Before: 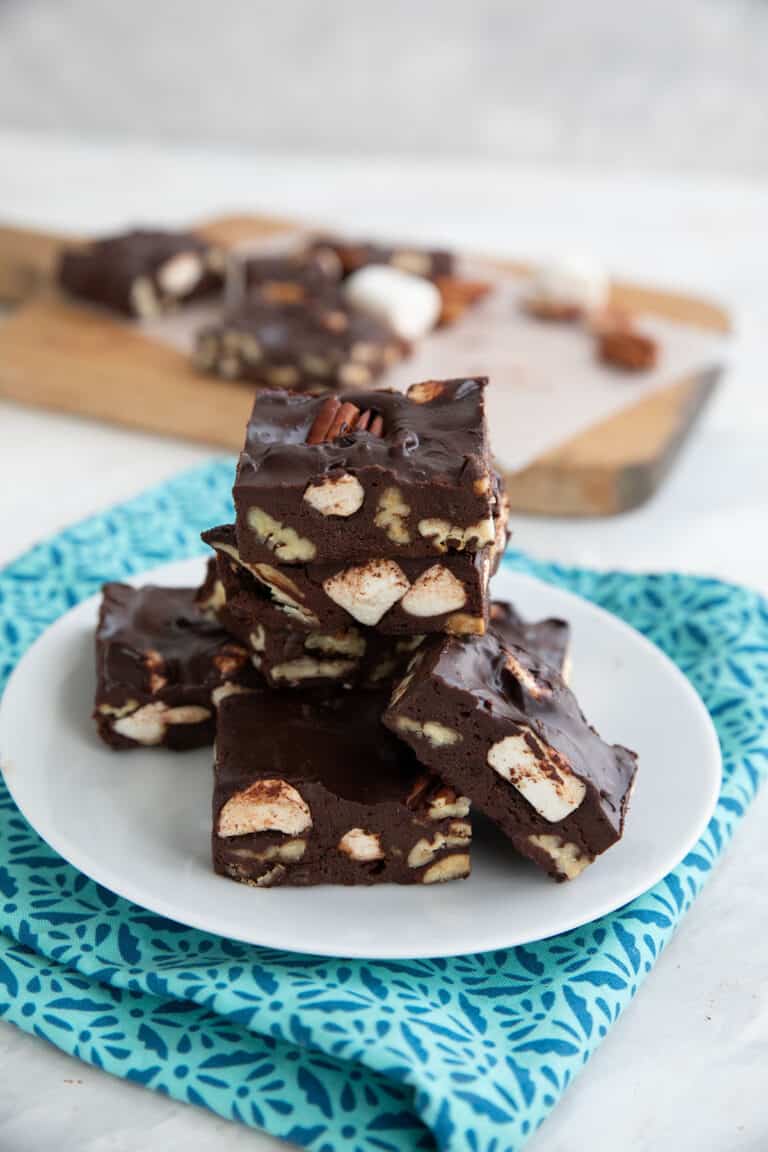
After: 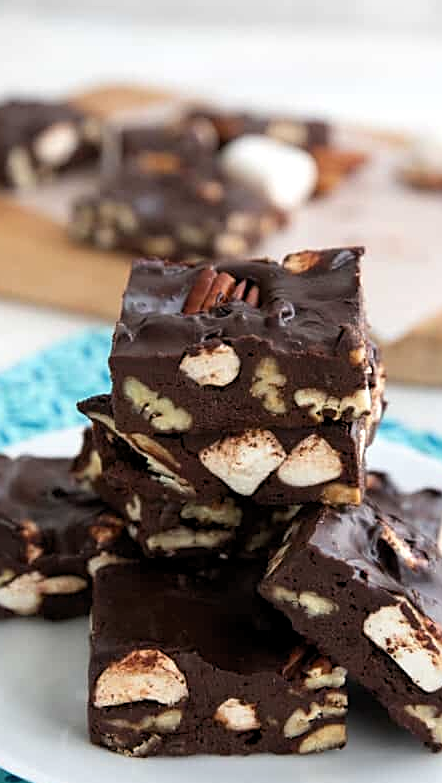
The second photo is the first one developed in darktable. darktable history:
levels: levels [0.016, 0.484, 0.953]
sharpen: on, module defaults
crop: left 16.237%, top 11.35%, right 26.179%, bottom 20.654%
